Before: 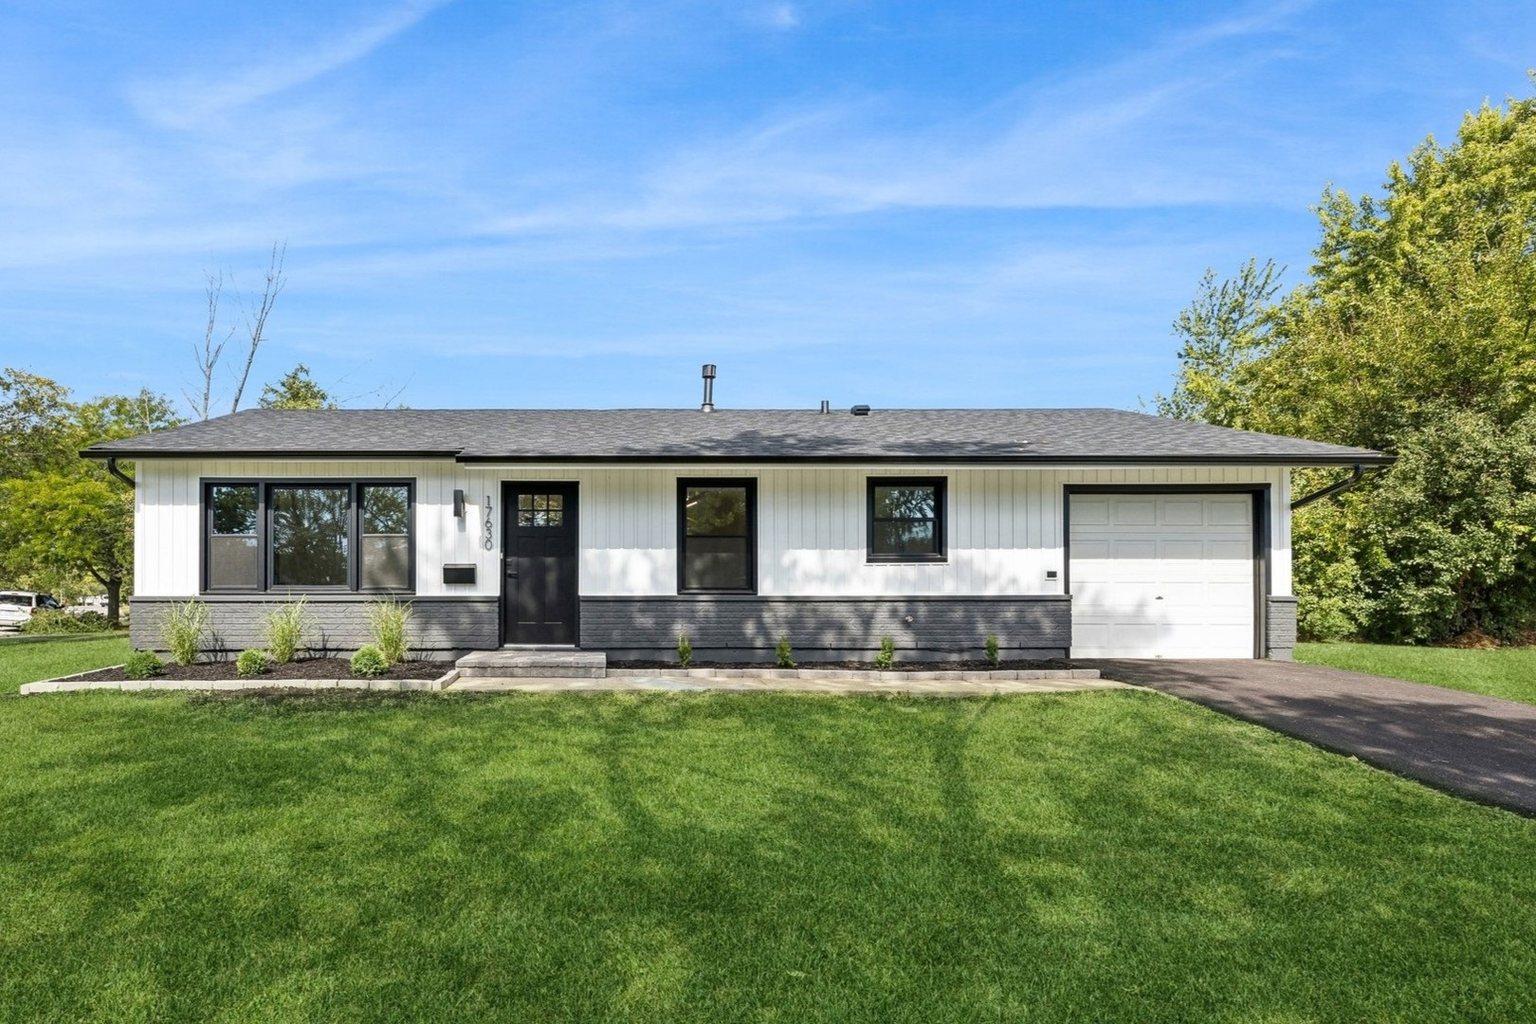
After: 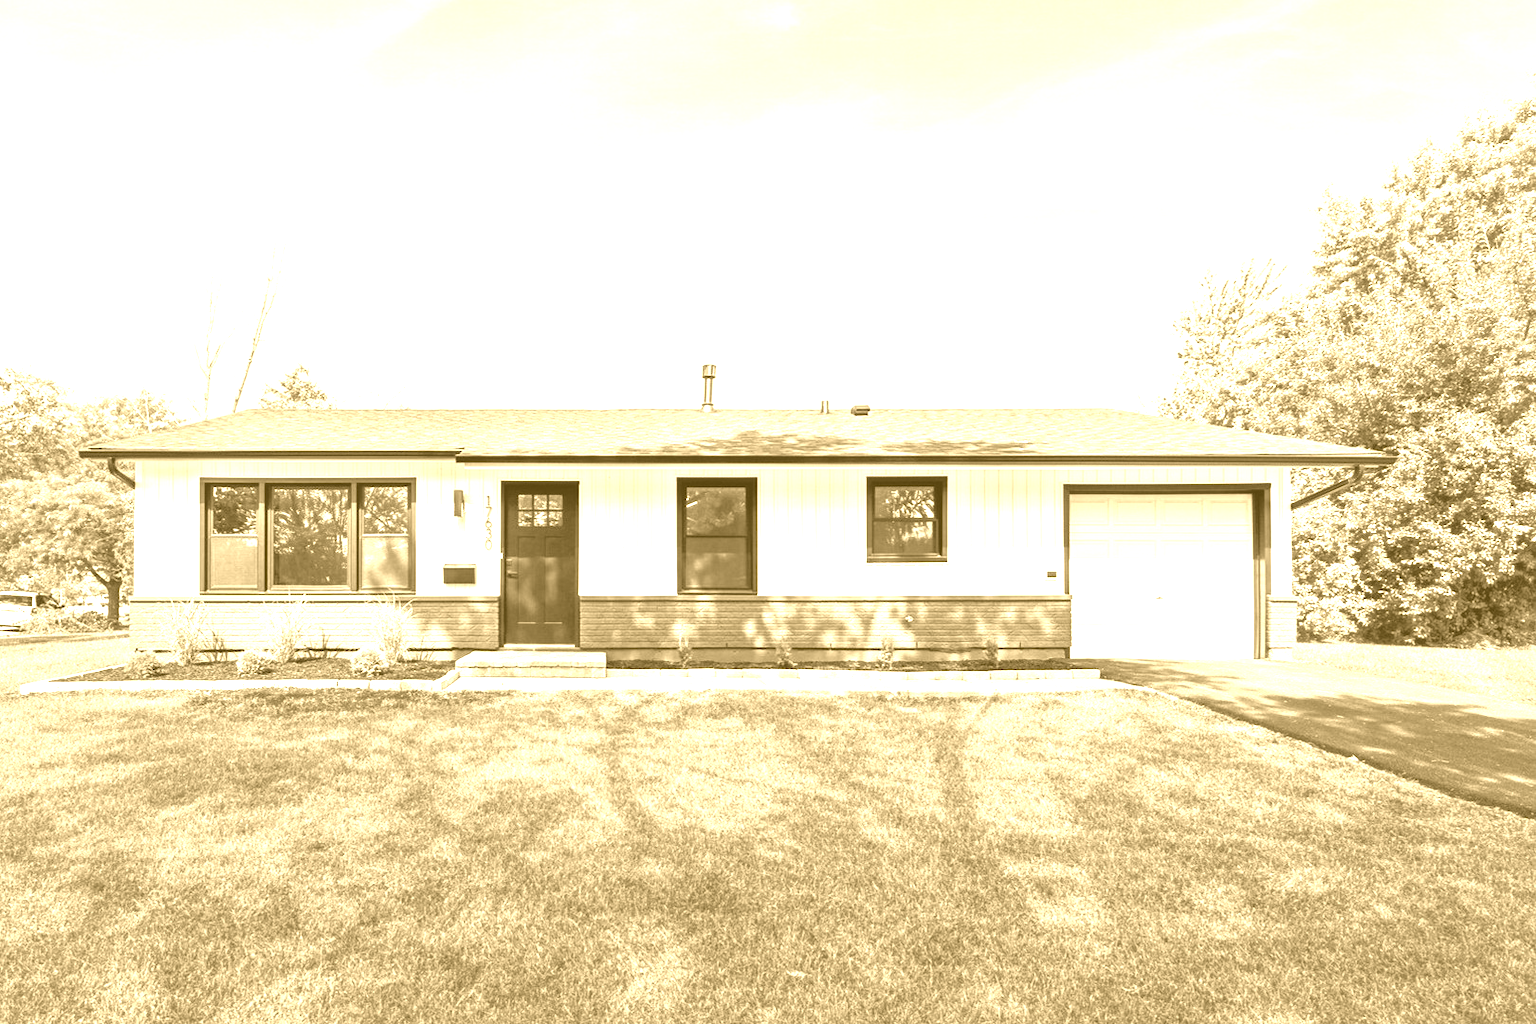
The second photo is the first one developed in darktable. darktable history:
levels: levels [0, 0.394, 0.787]
white balance: red 0.988, blue 1.017
colorize: hue 36°, source mix 100%
shadows and highlights: shadows 43.06, highlights 6.94
